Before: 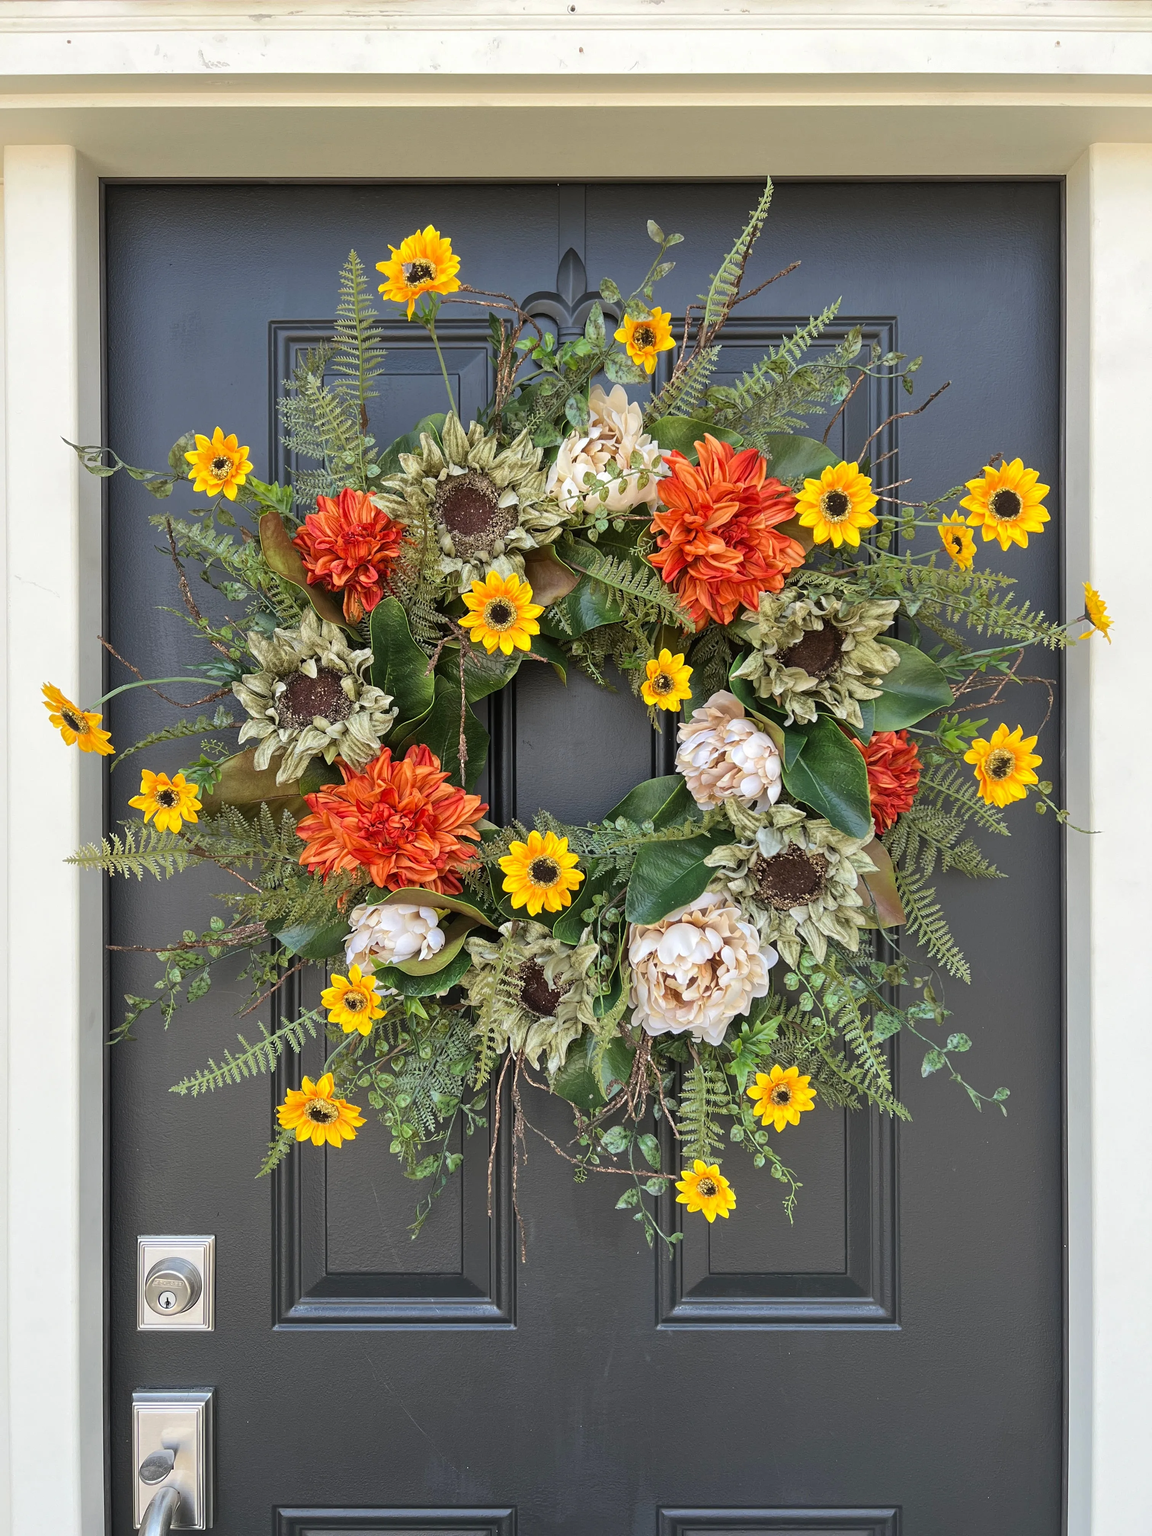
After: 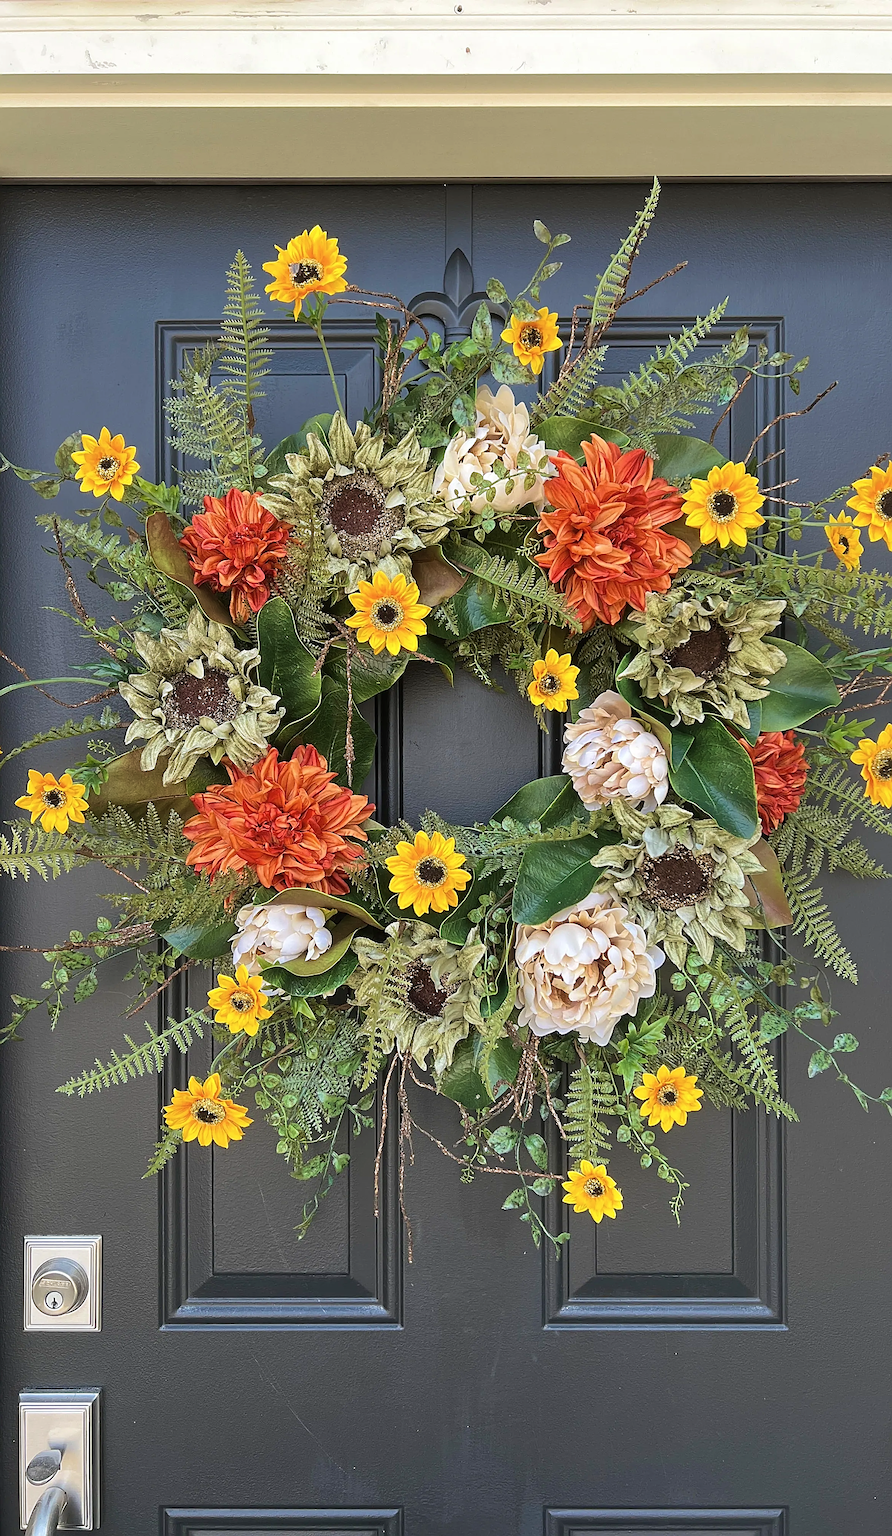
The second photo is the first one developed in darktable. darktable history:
exposure: black level correction 0, compensate exposure bias true, compensate highlight preservation false
velvia: strength 27%
crop: left 9.88%, right 12.664%
color zones: curves: ch1 [(0, 0.469) (0.001, 0.469) (0.12, 0.446) (0.248, 0.469) (0.5, 0.5) (0.748, 0.5) (0.999, 0.469) (1, 0.469)]
sharpen: amount 1
